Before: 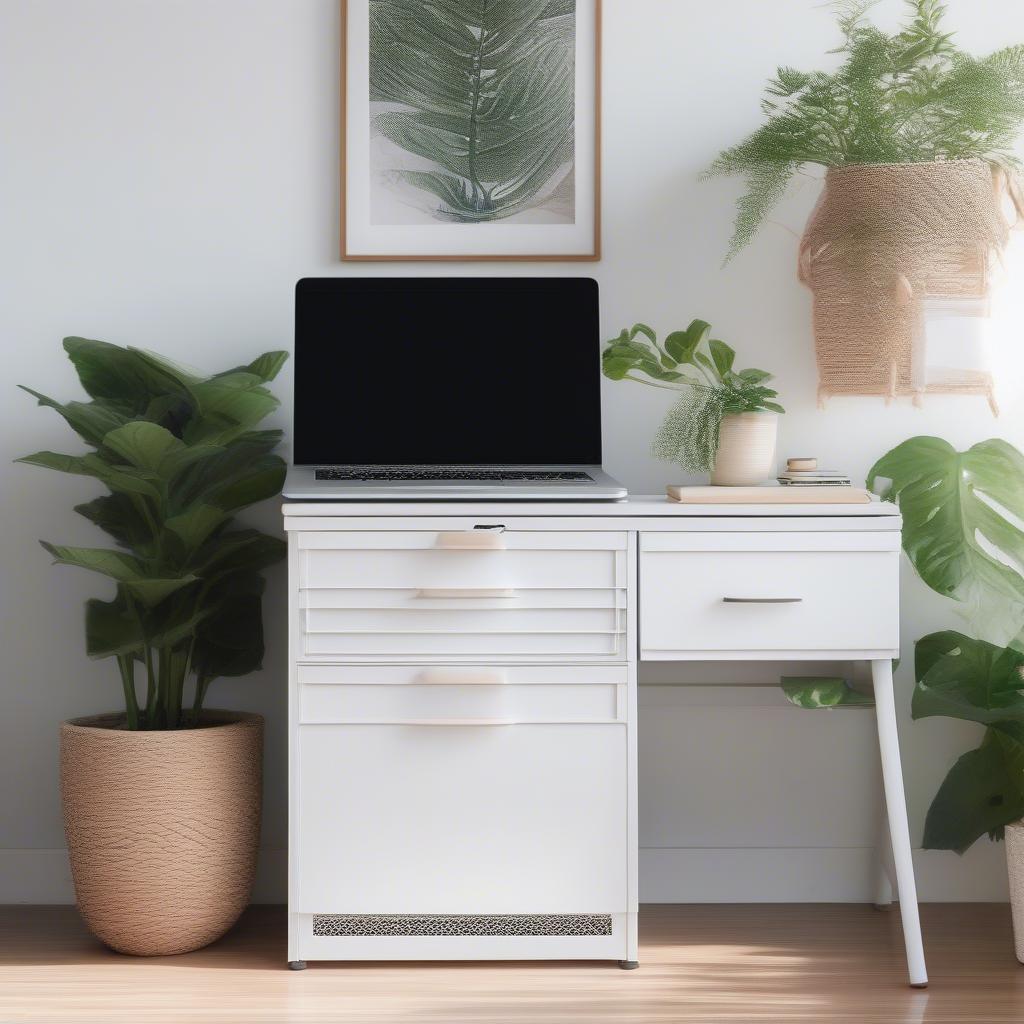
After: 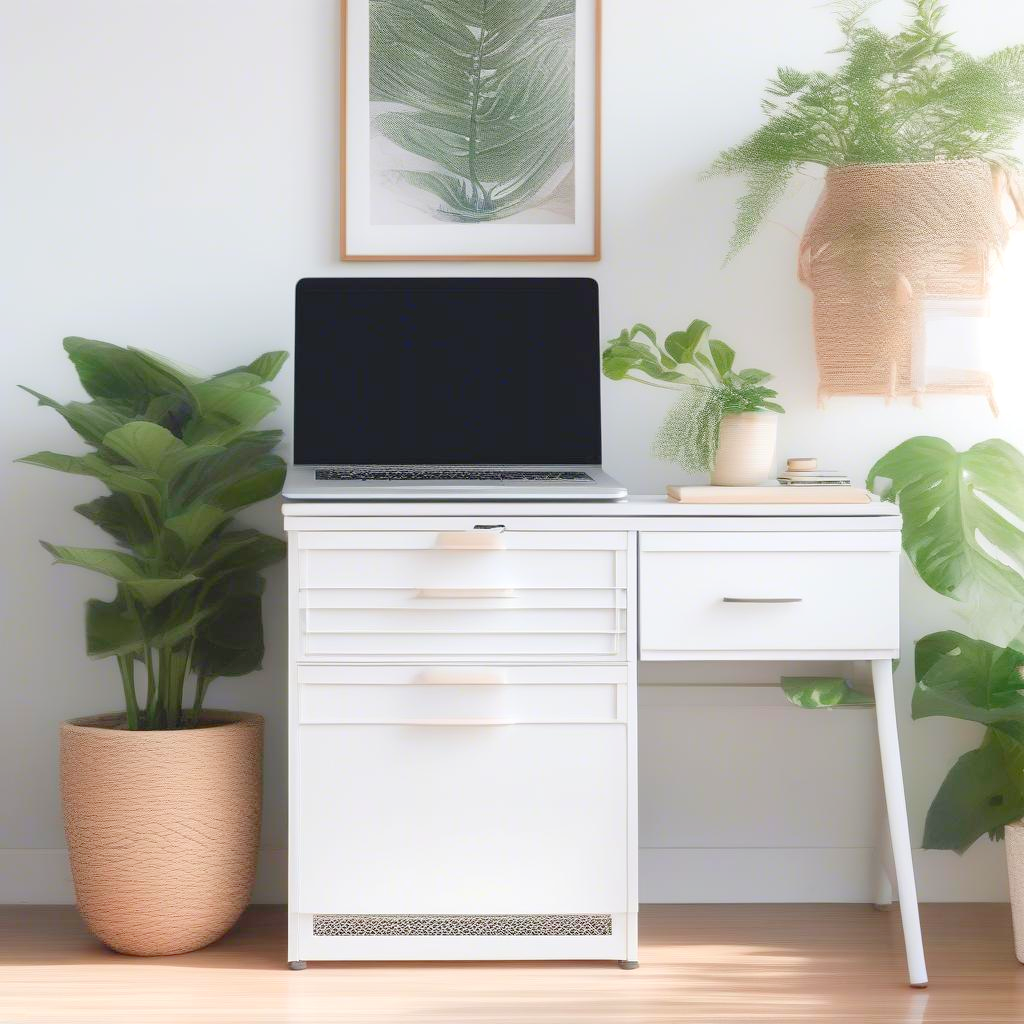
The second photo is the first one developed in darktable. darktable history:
levels: levels [0, 0.397, 0.955]
